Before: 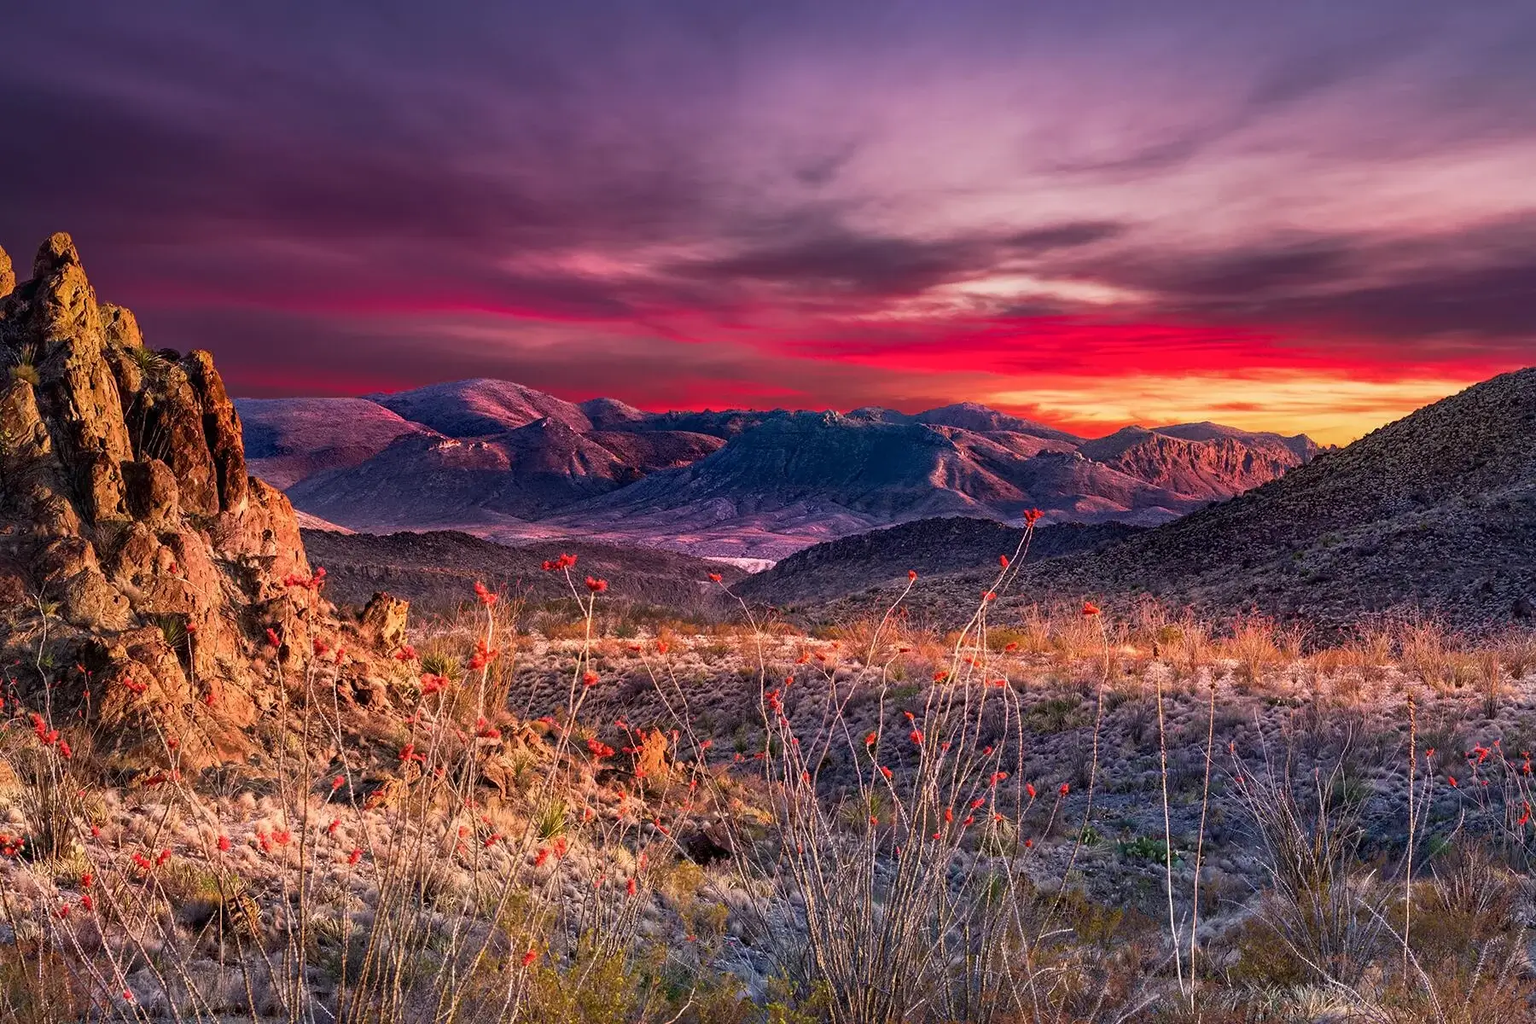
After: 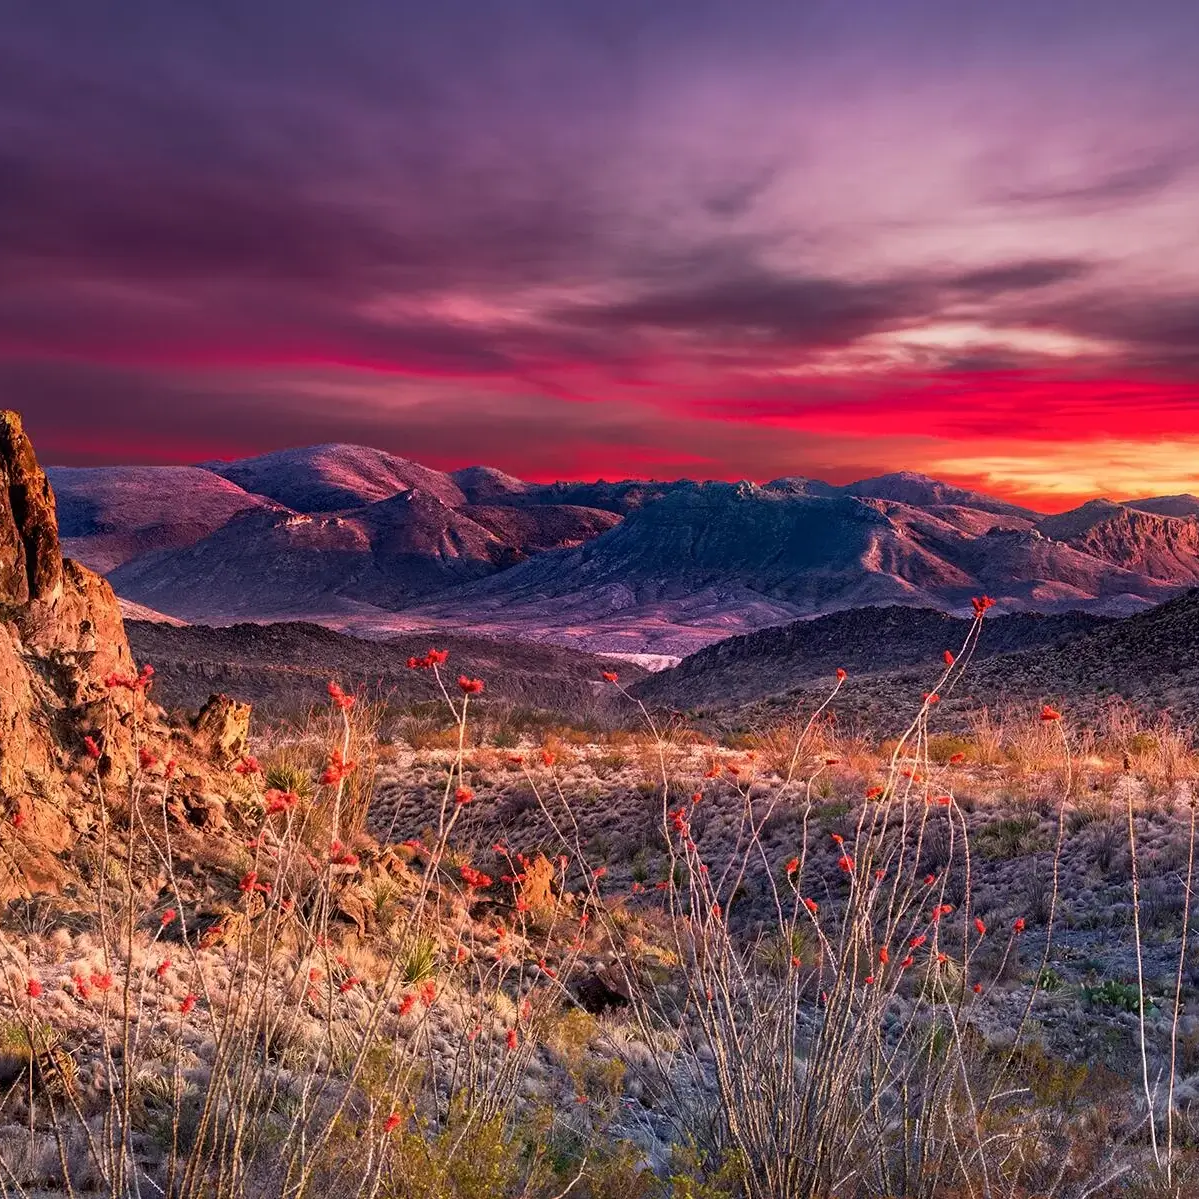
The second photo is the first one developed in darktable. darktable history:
crop and rotate: left 12.673%, right 20.66%
tone equalizer: on, module defaults
